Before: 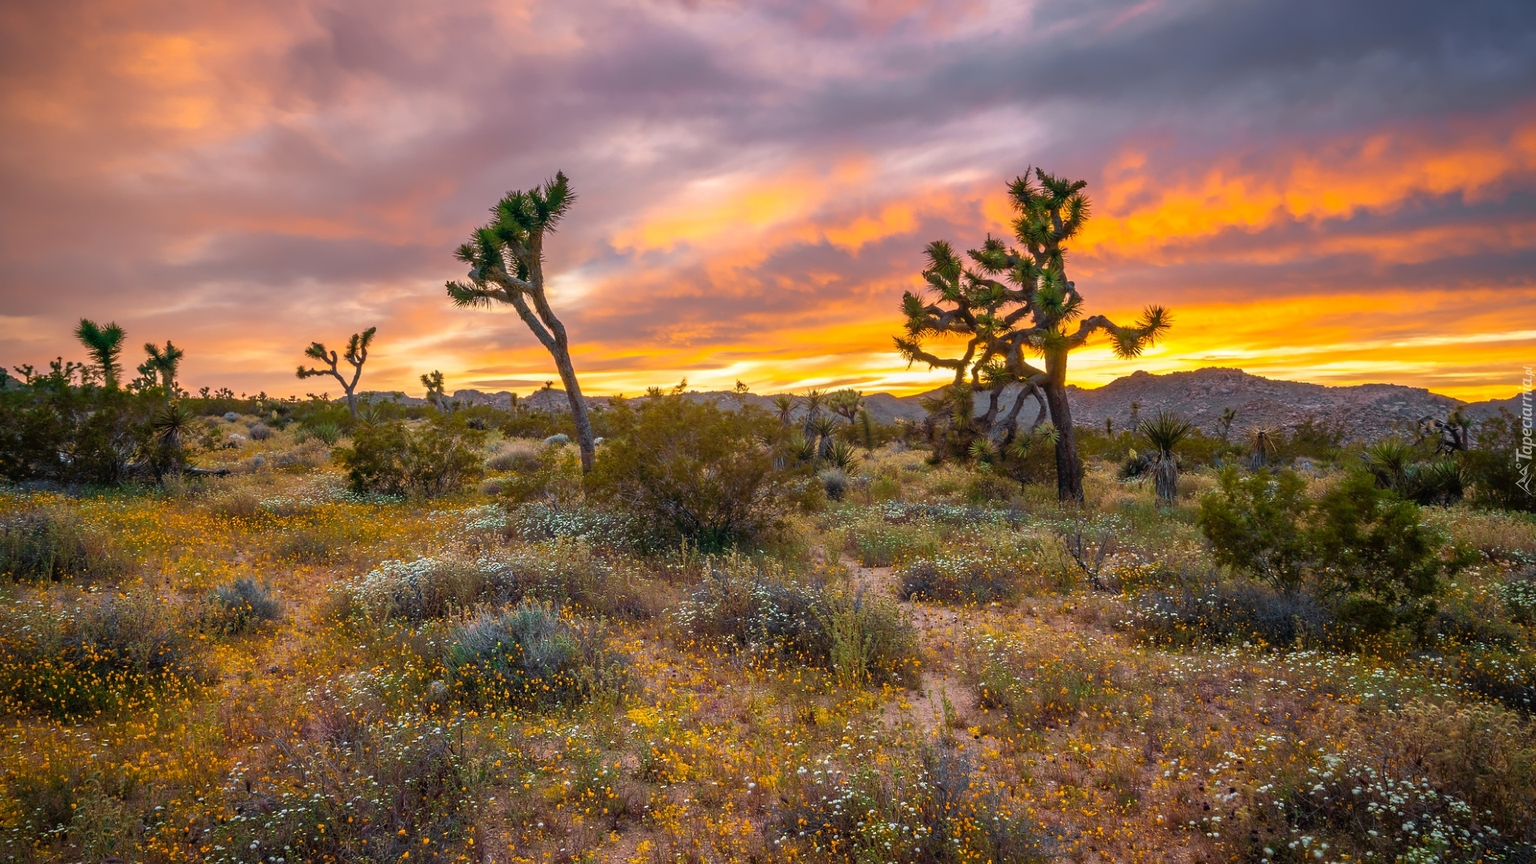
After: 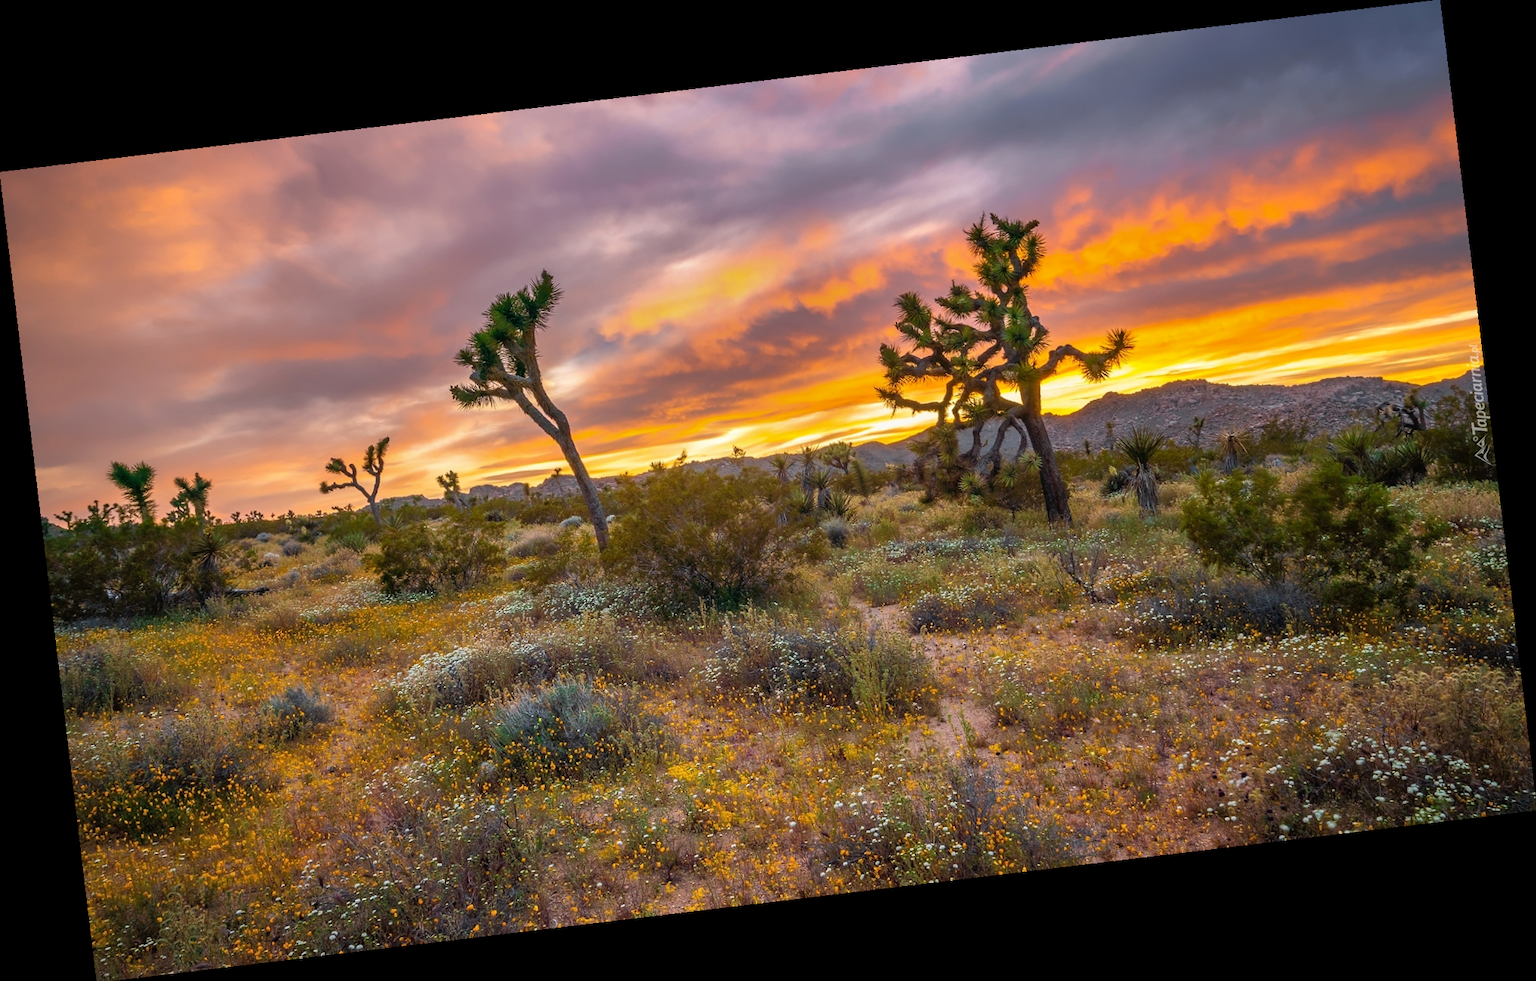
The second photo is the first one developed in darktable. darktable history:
rotate and perspective: rotation -6.83°, automatic cropping off
shadows and highlights: shadows 19.13, highlights -83.41, soften with gaussian
